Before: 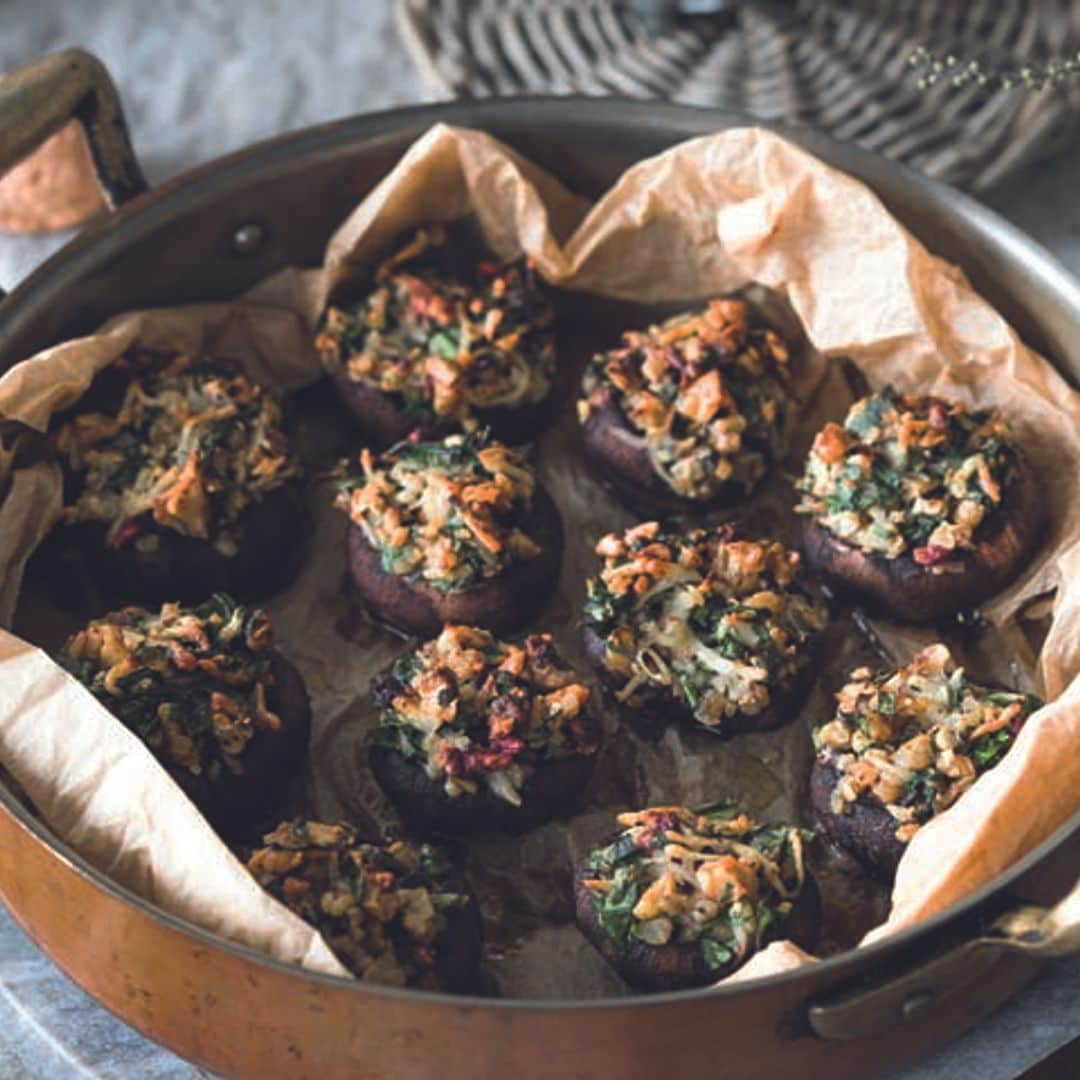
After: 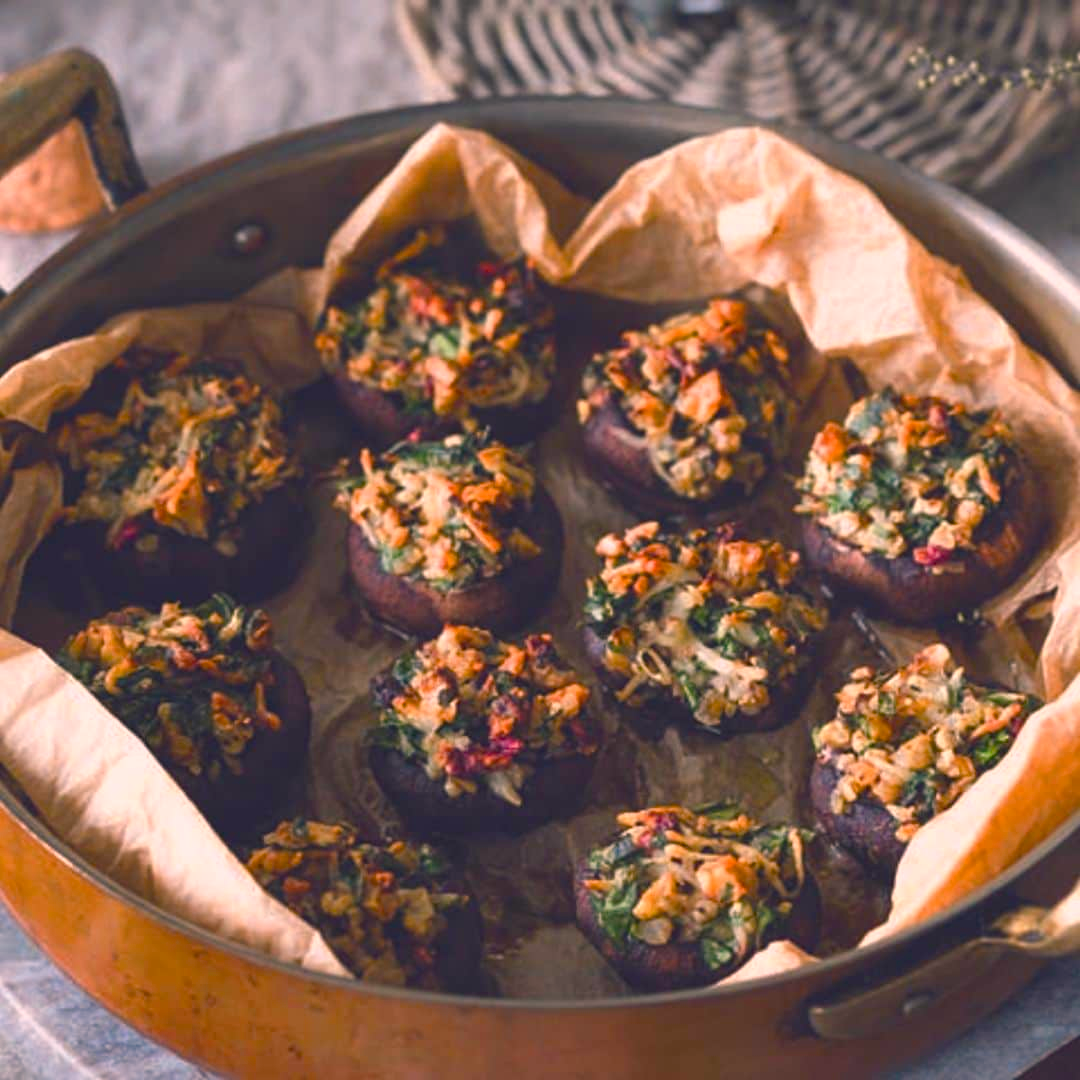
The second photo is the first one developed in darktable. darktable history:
color balance rgb: power › luminance 1.72%, highlights gain › chroma 4.503%, highlights gain › hue 34.03°, linear chroma grading › global chroma 8.967%, perceptual saturation grading › global saturation 20%, perceptual saturation grading › highlights -14.11%, perceptual saturation grading › shadows 50.05%, global vibrance -16.238%, contrast -5.845%
exposure: exposure 0.127 EV, compensate highlight preservation false
